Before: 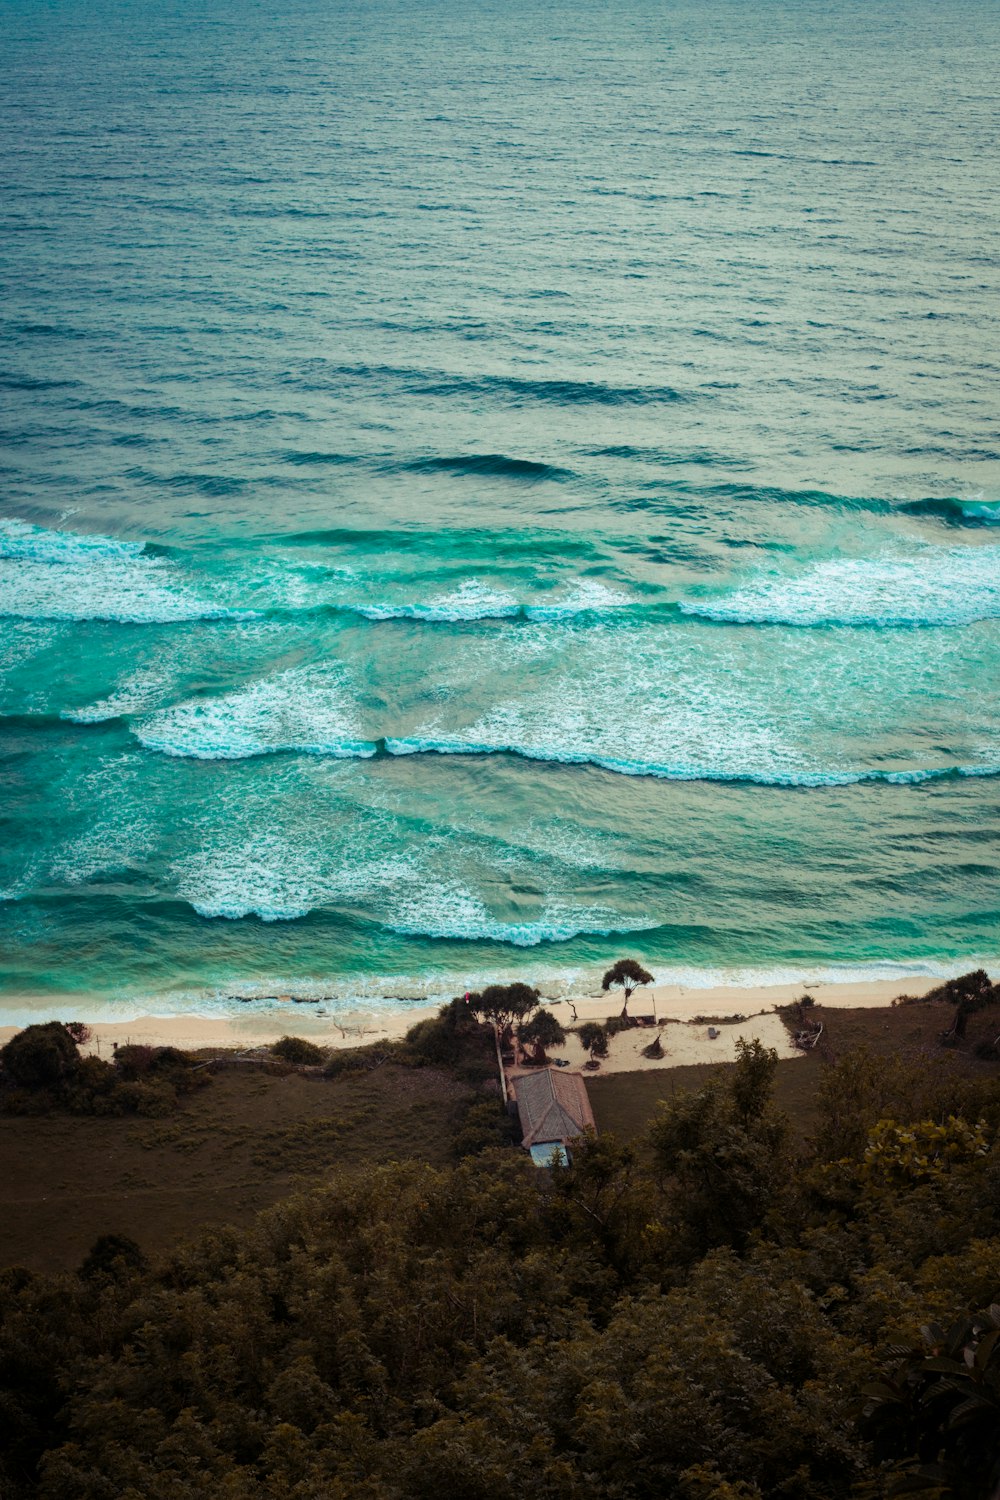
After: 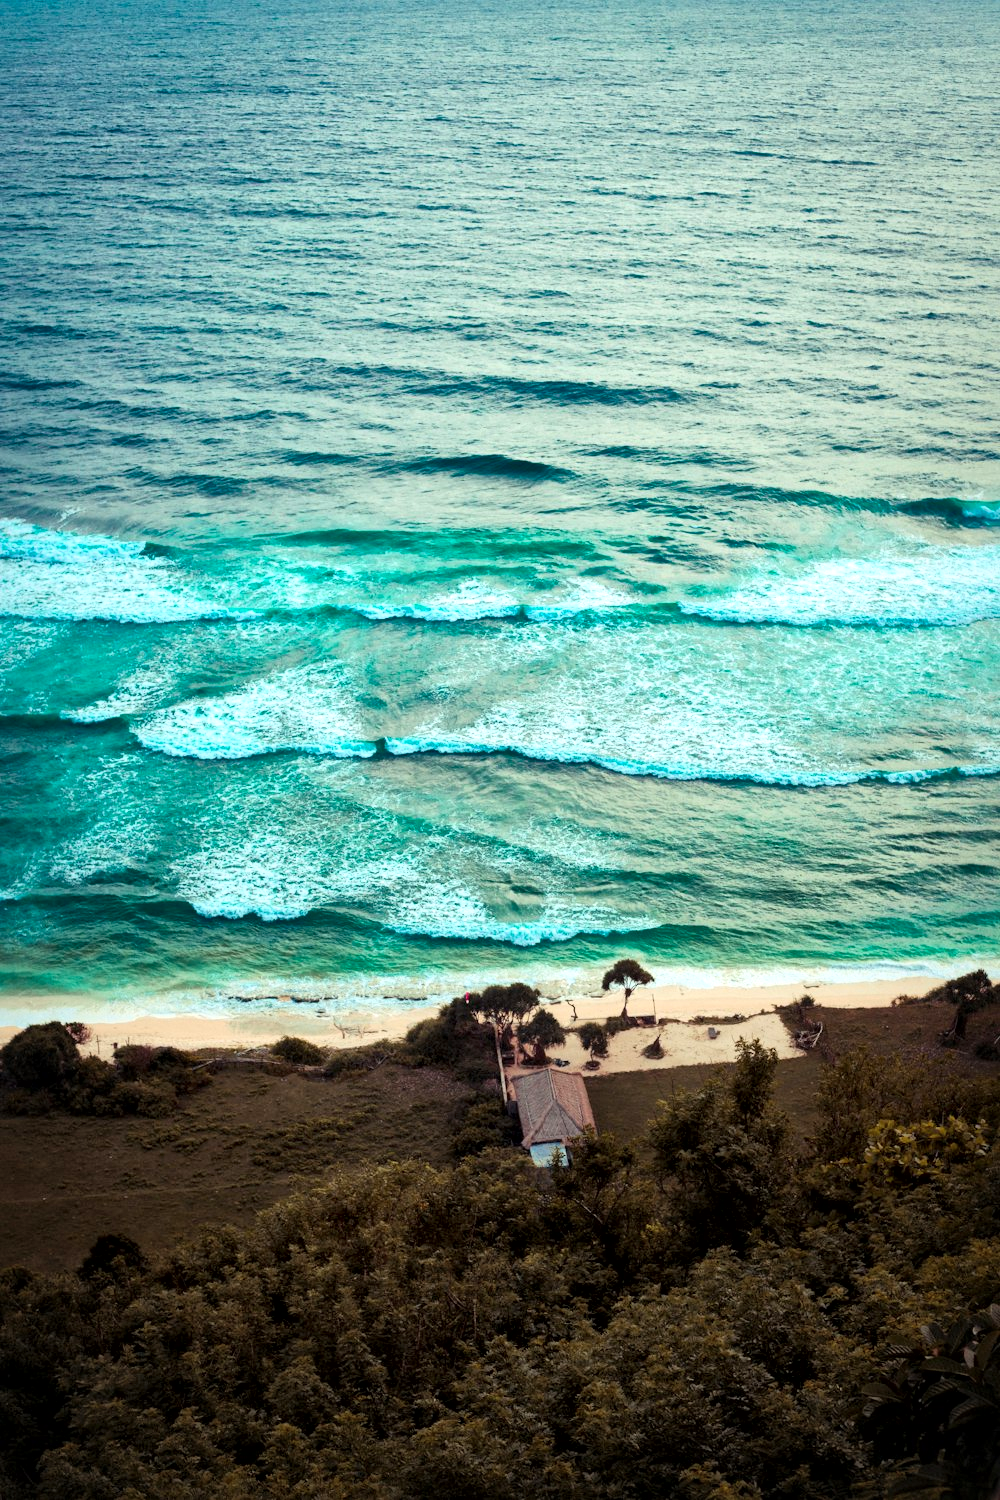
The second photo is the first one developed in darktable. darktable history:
local contrast: mode bilateral grid, contrast 20, coarseness 50, detail 172%, midtone range 0.2
contrast brightness saturation: contrast 0.203, brightness 0.16, saturation 0.224
